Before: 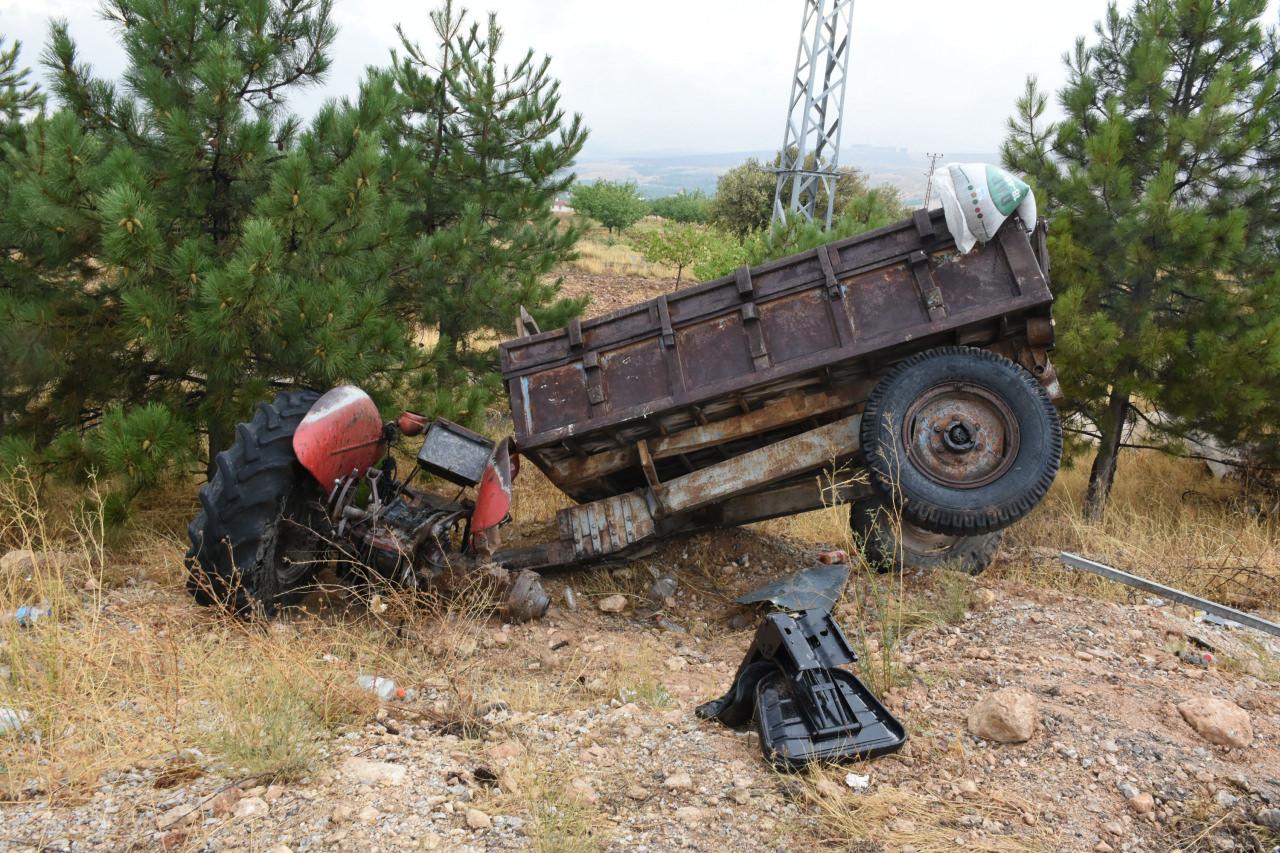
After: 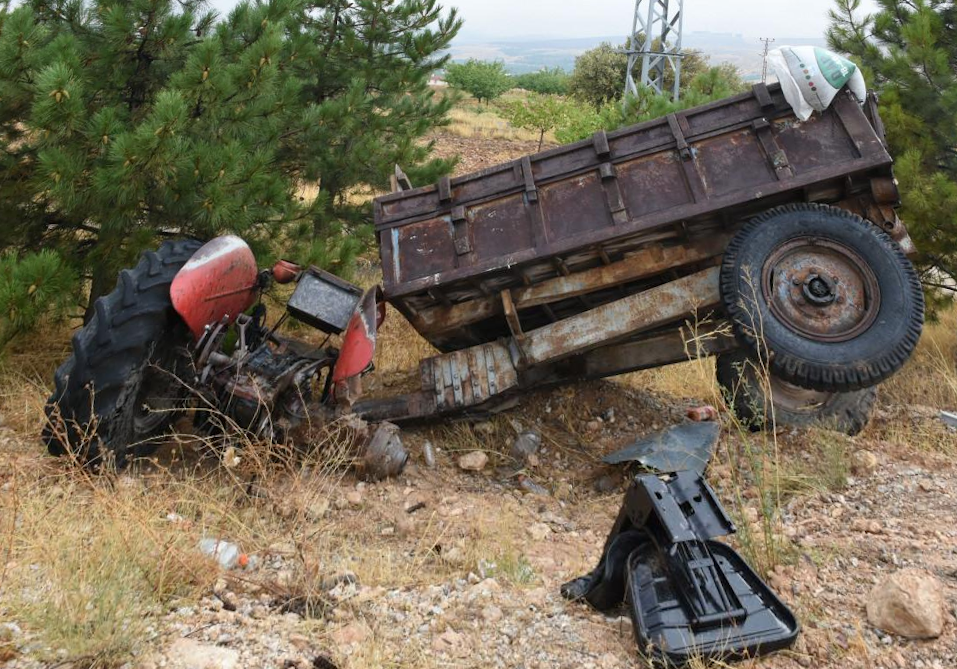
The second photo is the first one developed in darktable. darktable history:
crop: top 7.49%, right 9.717%, bottom 11.943%
rotate and perspective: rotation 0.72°, lens shift (vertical) -0.352, lens shift (horizontal) -0.051, crop left 0.152, crop right 0.859, crop top 0.019, crop bottom 0.964
